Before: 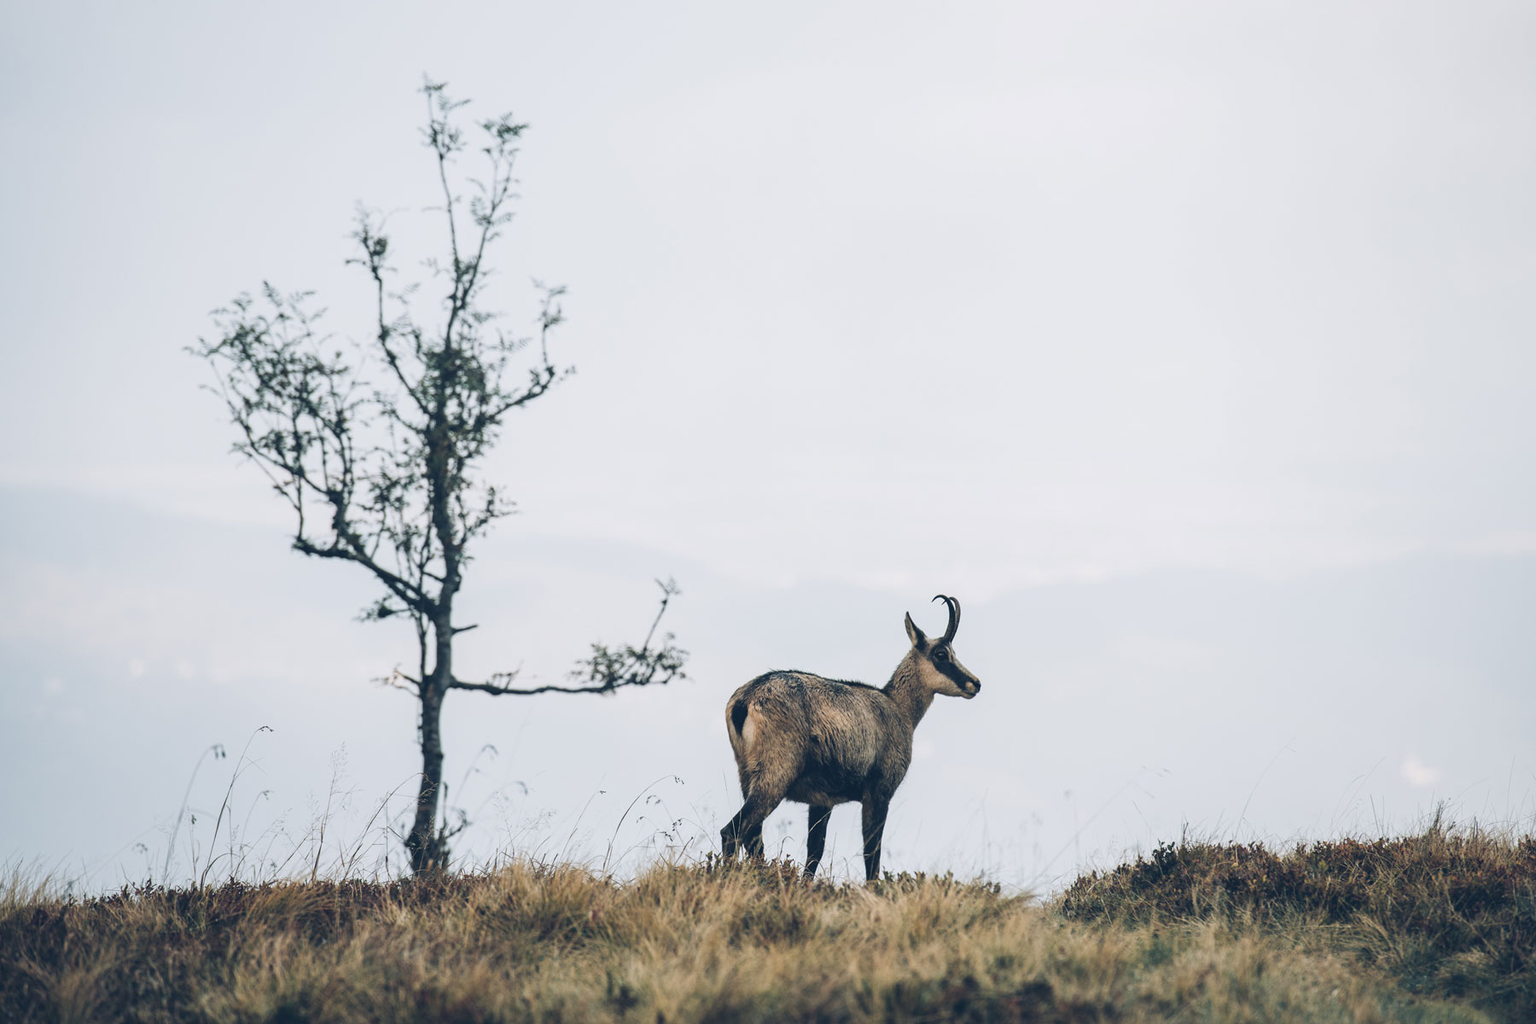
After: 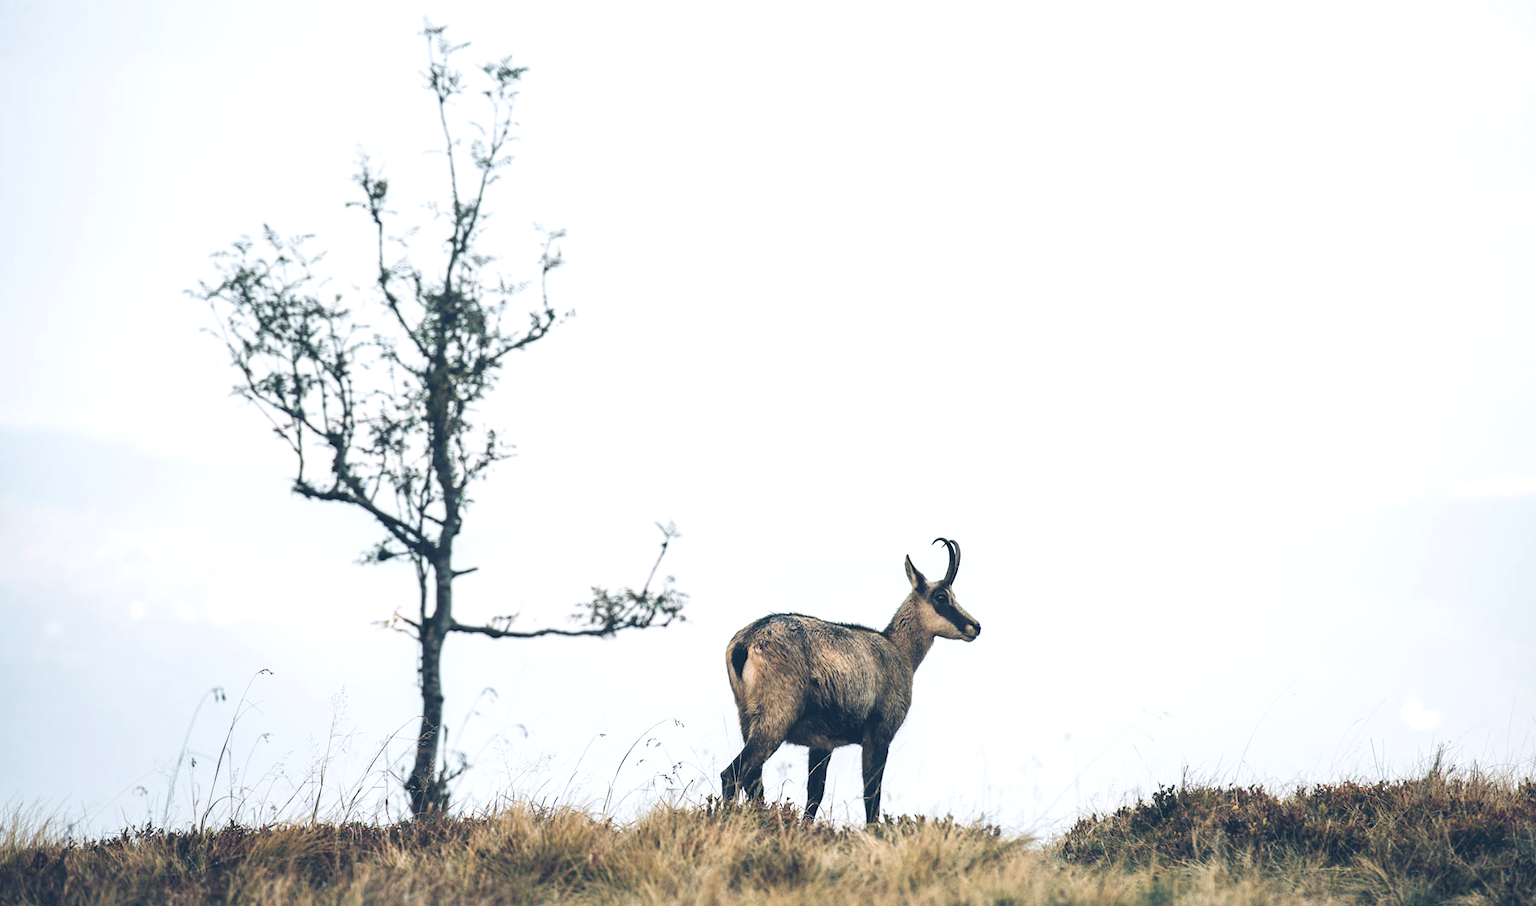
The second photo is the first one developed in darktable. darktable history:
tone equalizer: on, module defaults
exposure: black level correction 0, exposure 0.498 EV, compensate highlight preservation false
crop and rotate: top 5.61%, bottom 5.848%
